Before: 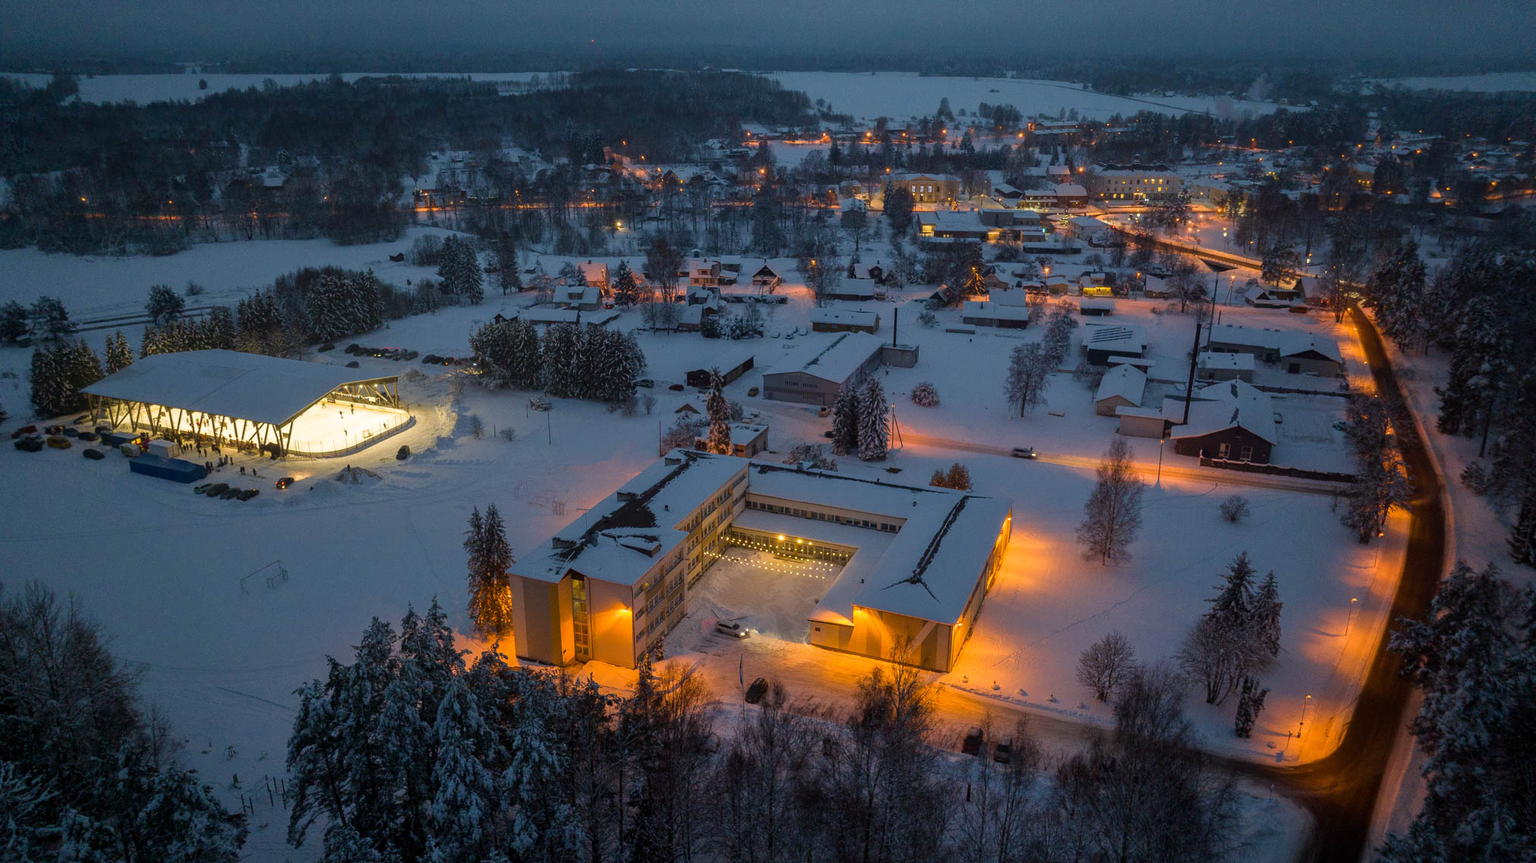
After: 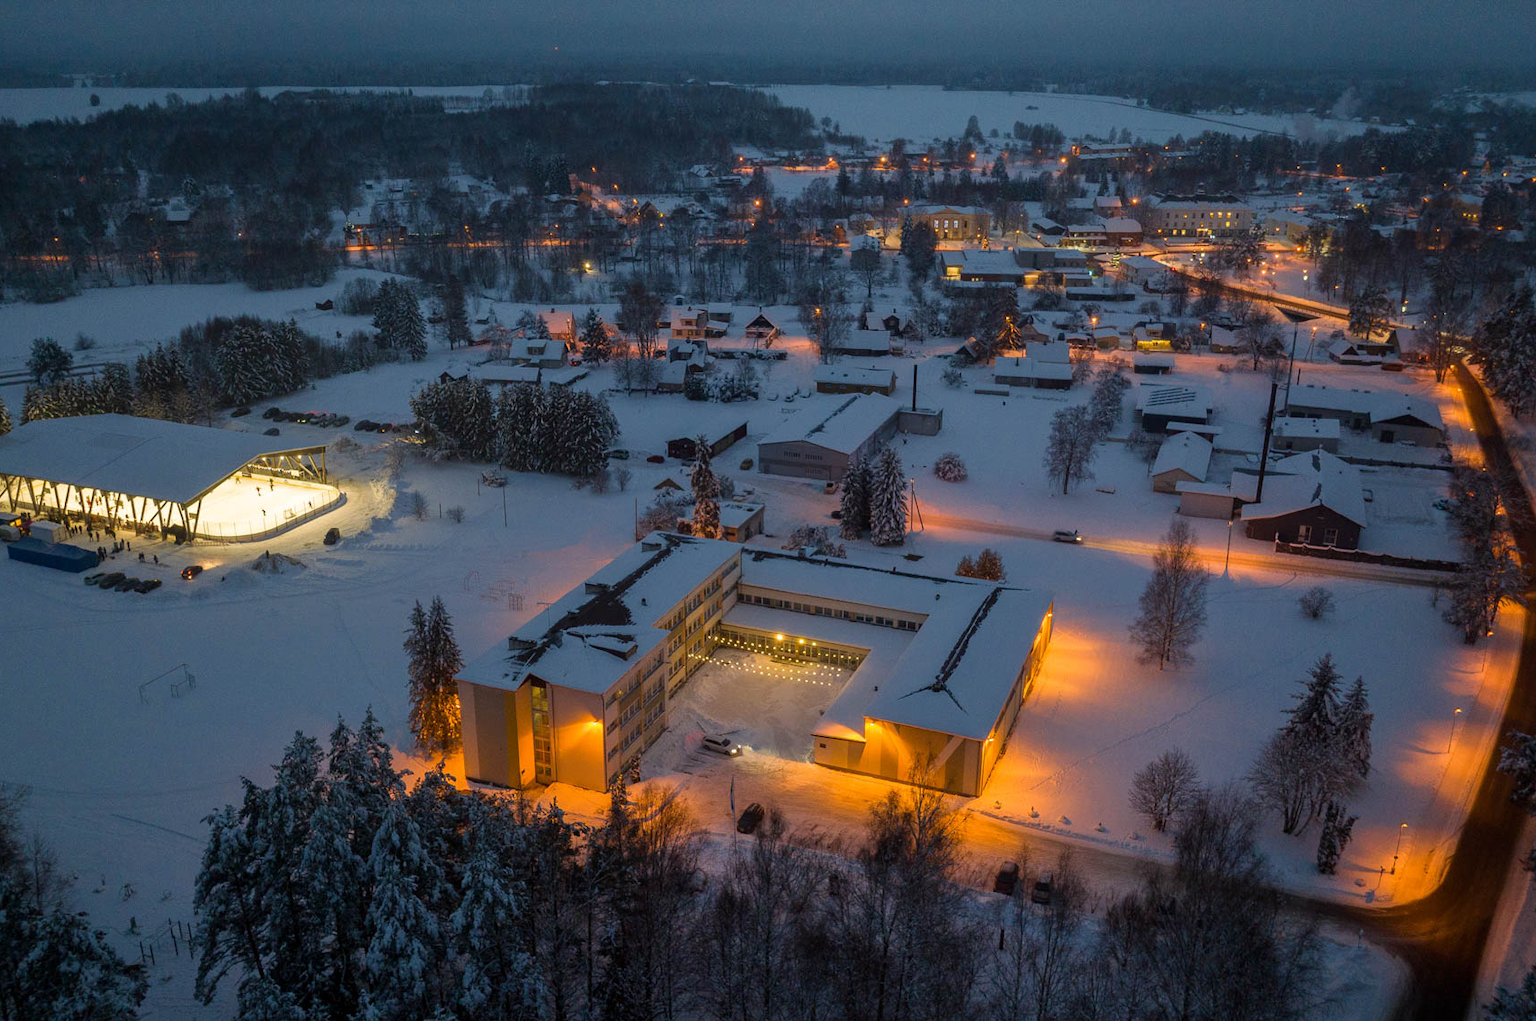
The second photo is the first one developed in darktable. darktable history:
crop: left 8.023%, right 7.453%
